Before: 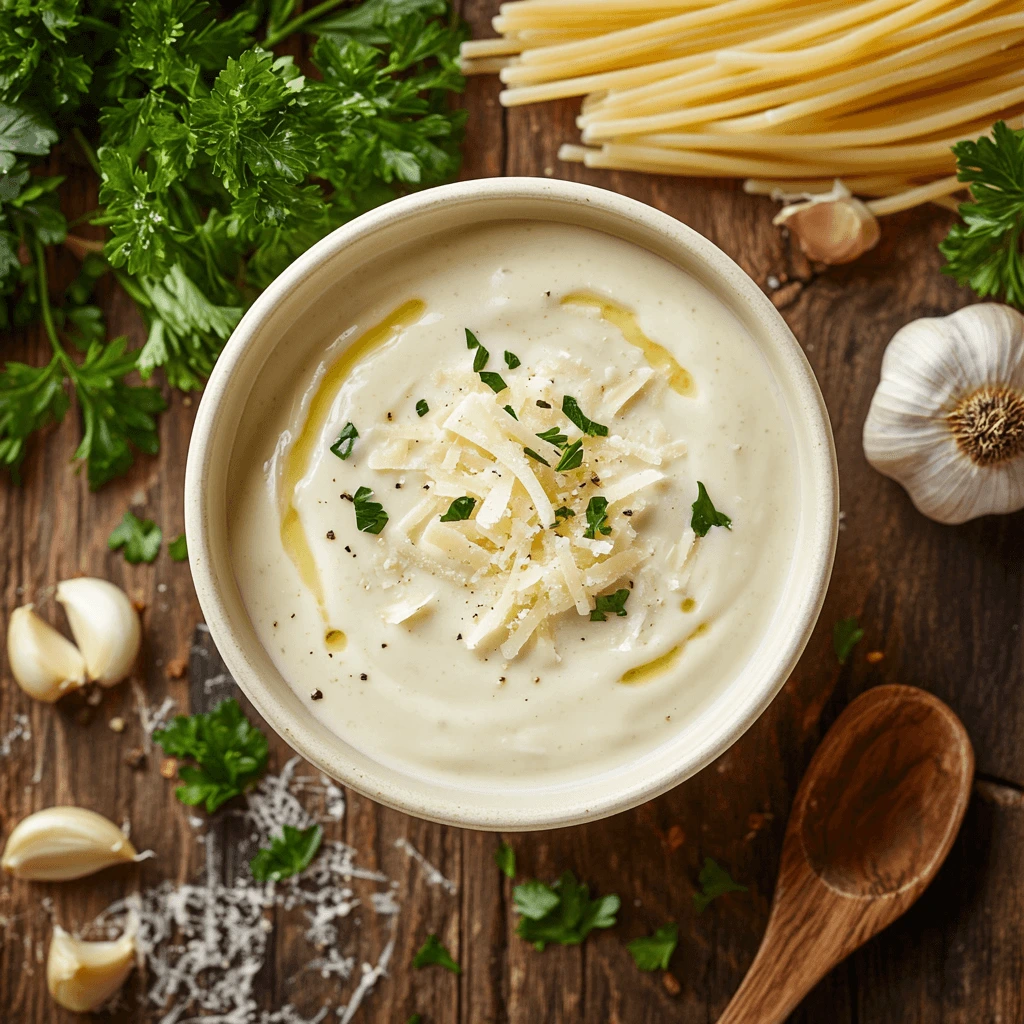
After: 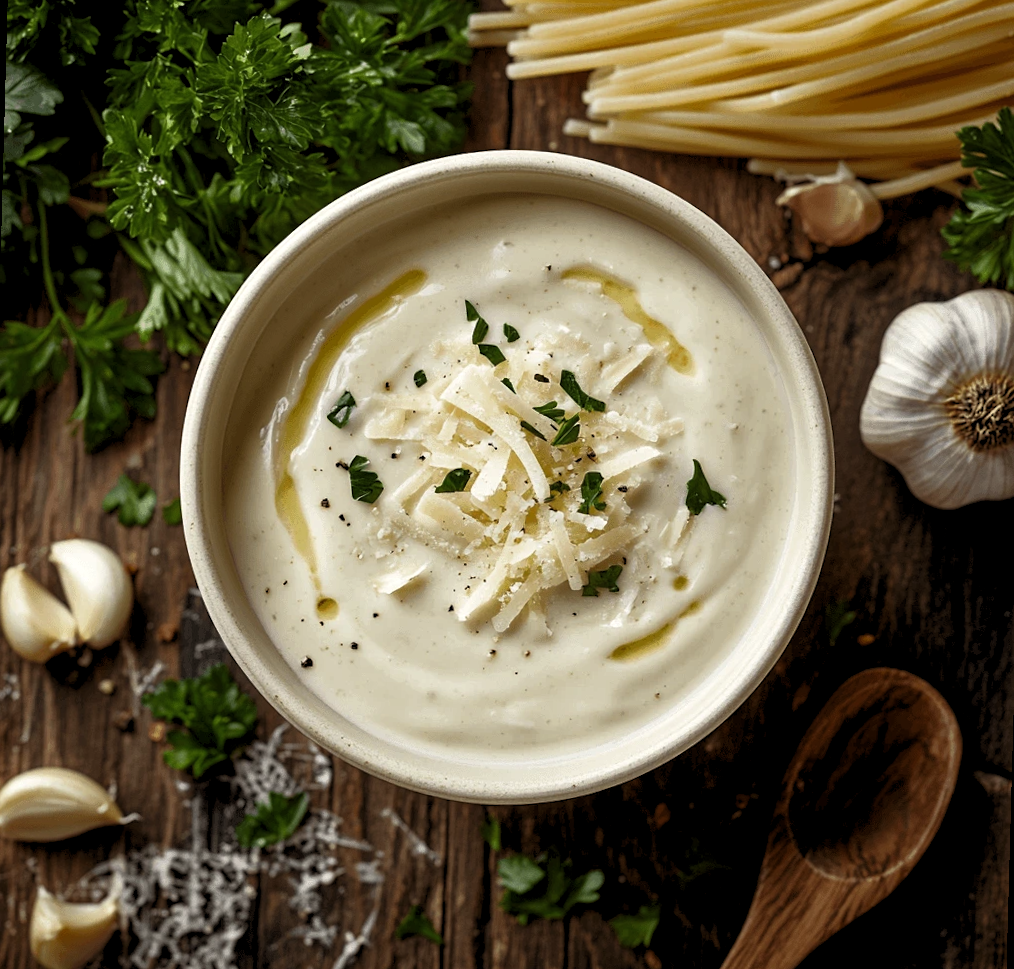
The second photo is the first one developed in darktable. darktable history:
rotate and perspective: rotation 1.57°, crop left 0.018, crop right 0.982, crop top 0.039, crop bottom 0.961
rgb curve: curves: ch0 [(0, 0) (0.415, 0.237) (1, 1)]
levels: levels [0.073, 0.497, 0.972]
